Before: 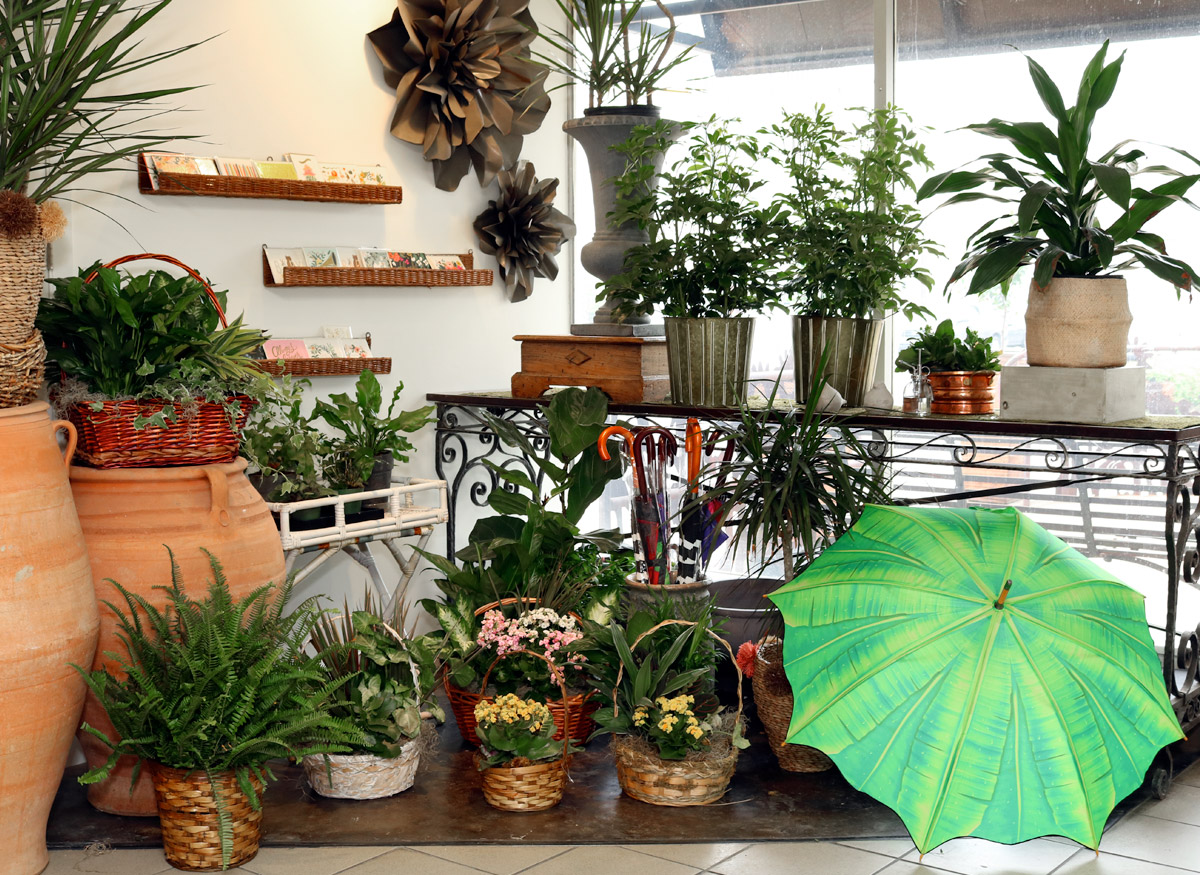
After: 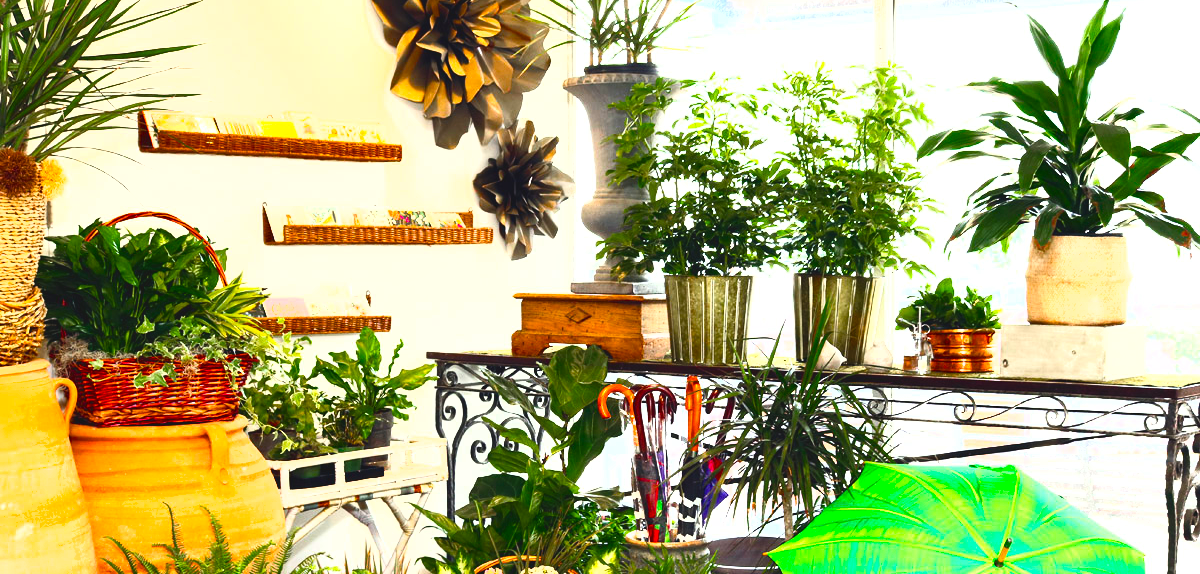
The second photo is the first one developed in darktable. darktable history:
base curve: curves: ch0 [(0, 0) (0.666, 0.806) (1, 1)]
exposure: black level correction -0.005, exposure 1 EV, compensate highlight preservation false
crop and rotate: top 4.848%, bottom 29.503%
color balance rgb: linear chroma grading › global chroma 9%, perceptual saturation grading › global saturation 36%, perceptual saturation grading › shadows 35%, perceptual brilliance grading › global brilliance 15%, perceptual brilliance grading › shadows -35%, global vibrance 15%
shadows and highlights: shadows 29.61, highlights -30.47, low approximation 0.01, soften with gaussian
